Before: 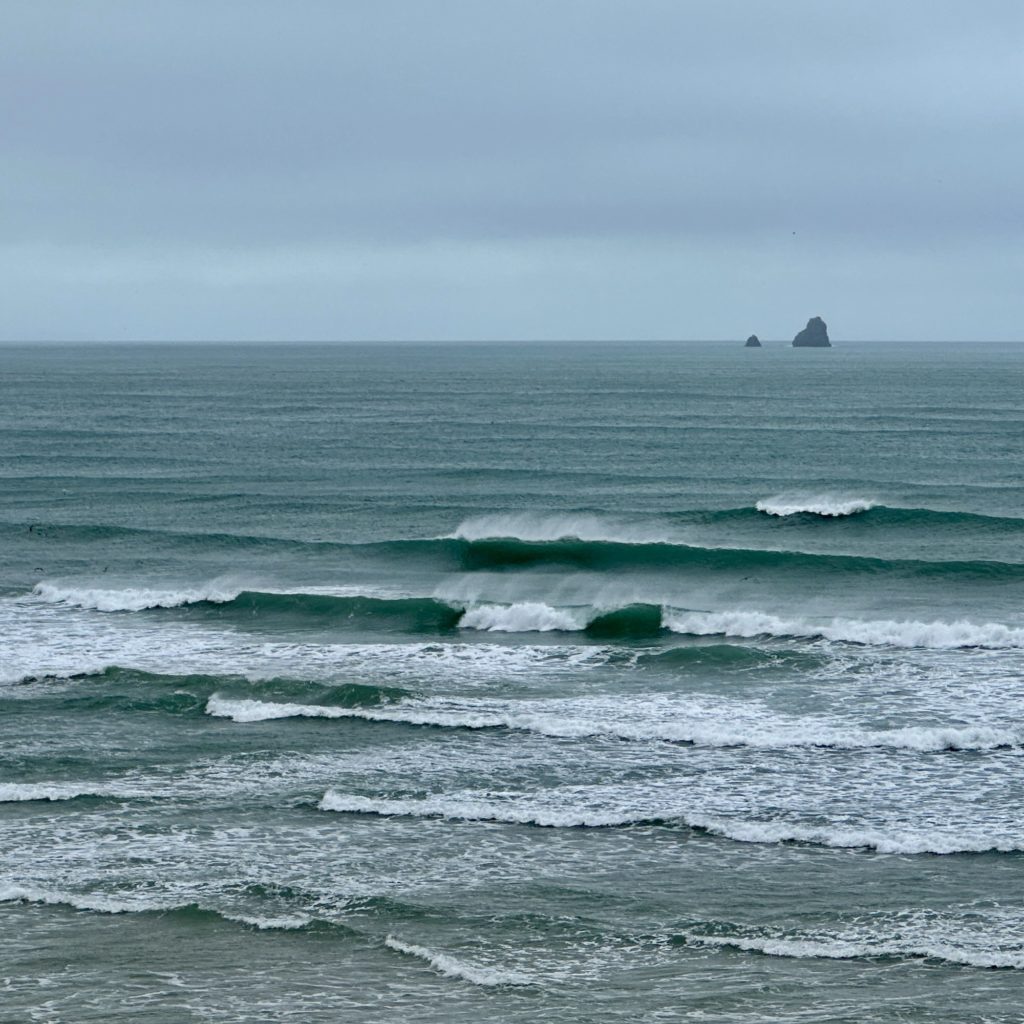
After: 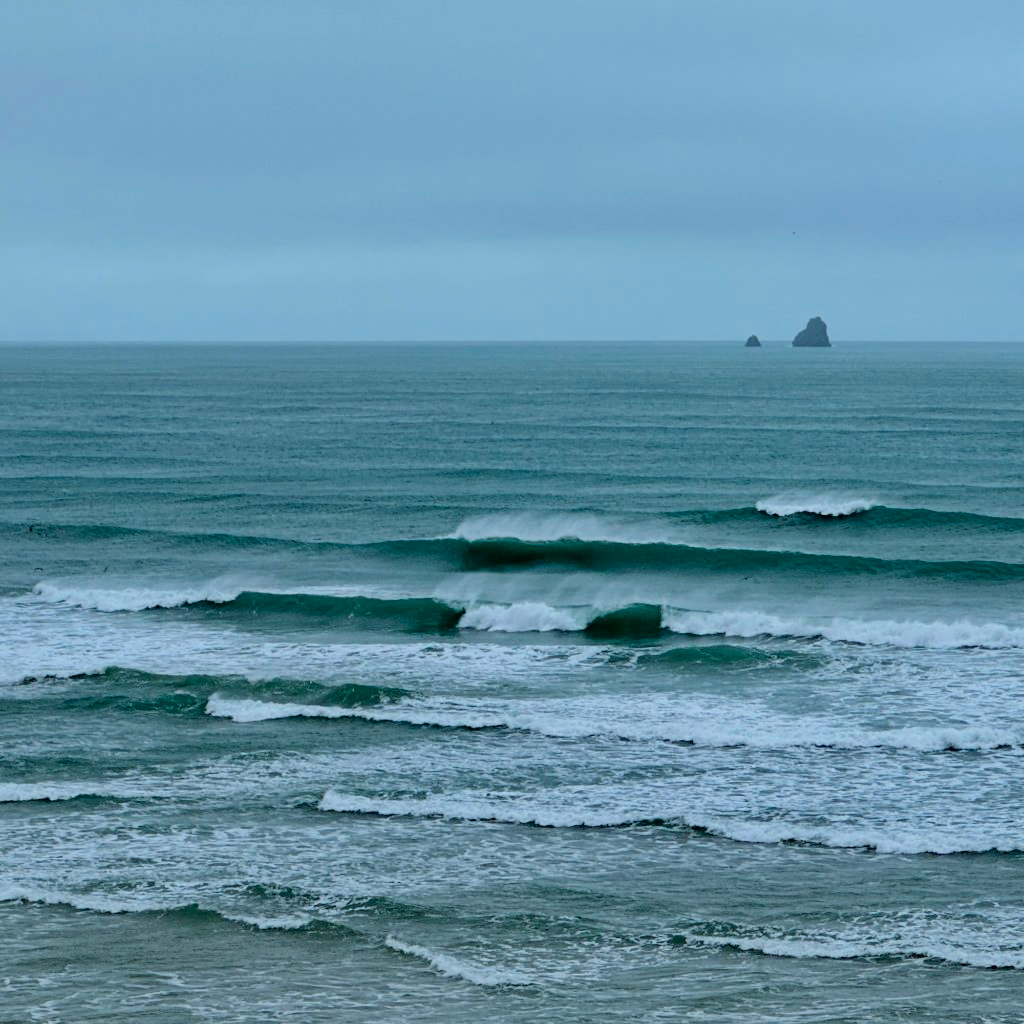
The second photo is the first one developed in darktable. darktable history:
filmic rgb: black relative exposure -7.65 EV, white relative exposure 4.56 EV, hardness 3.61, color science v6 (2022)
color correction: highlights a* -4.18, highlights b* -10.81
